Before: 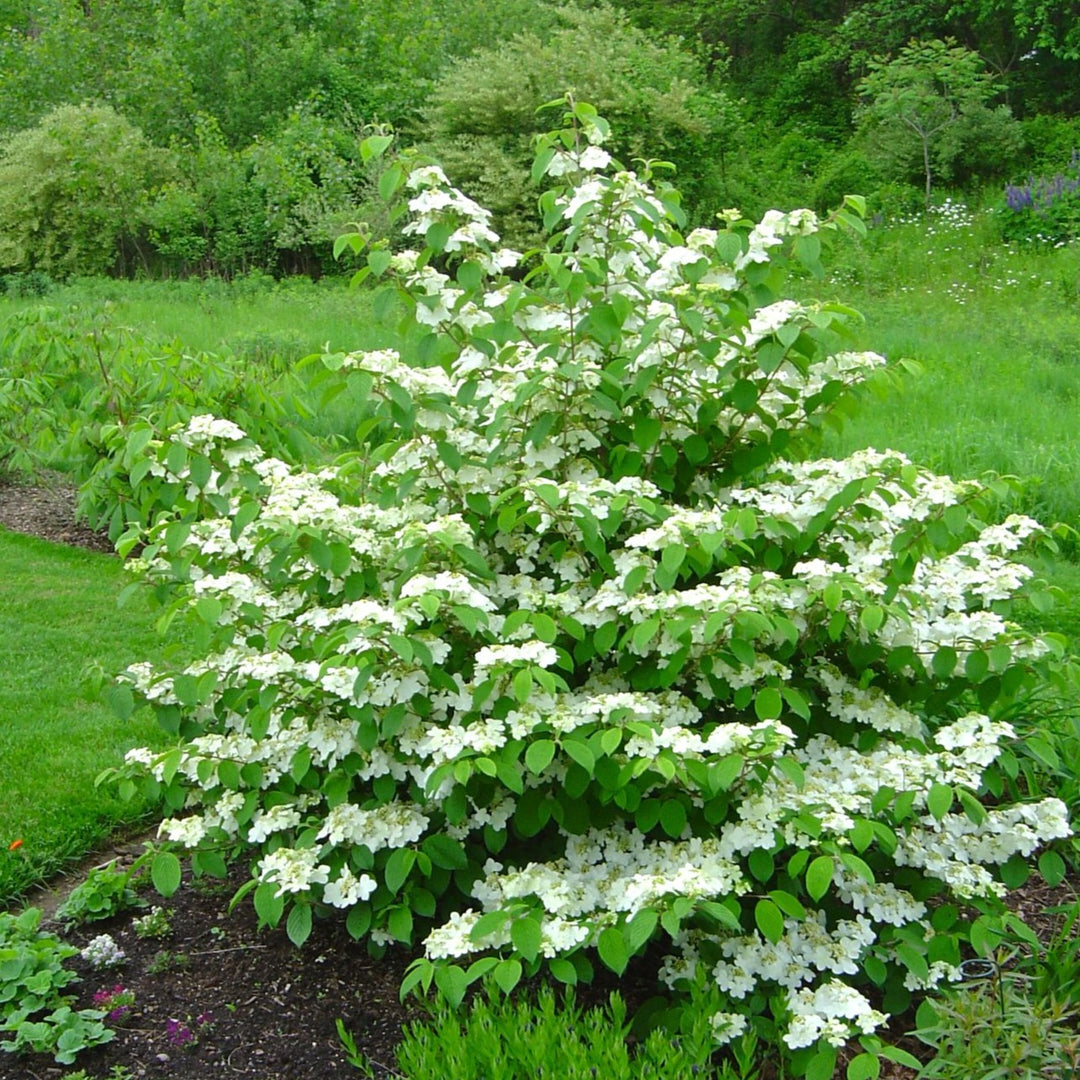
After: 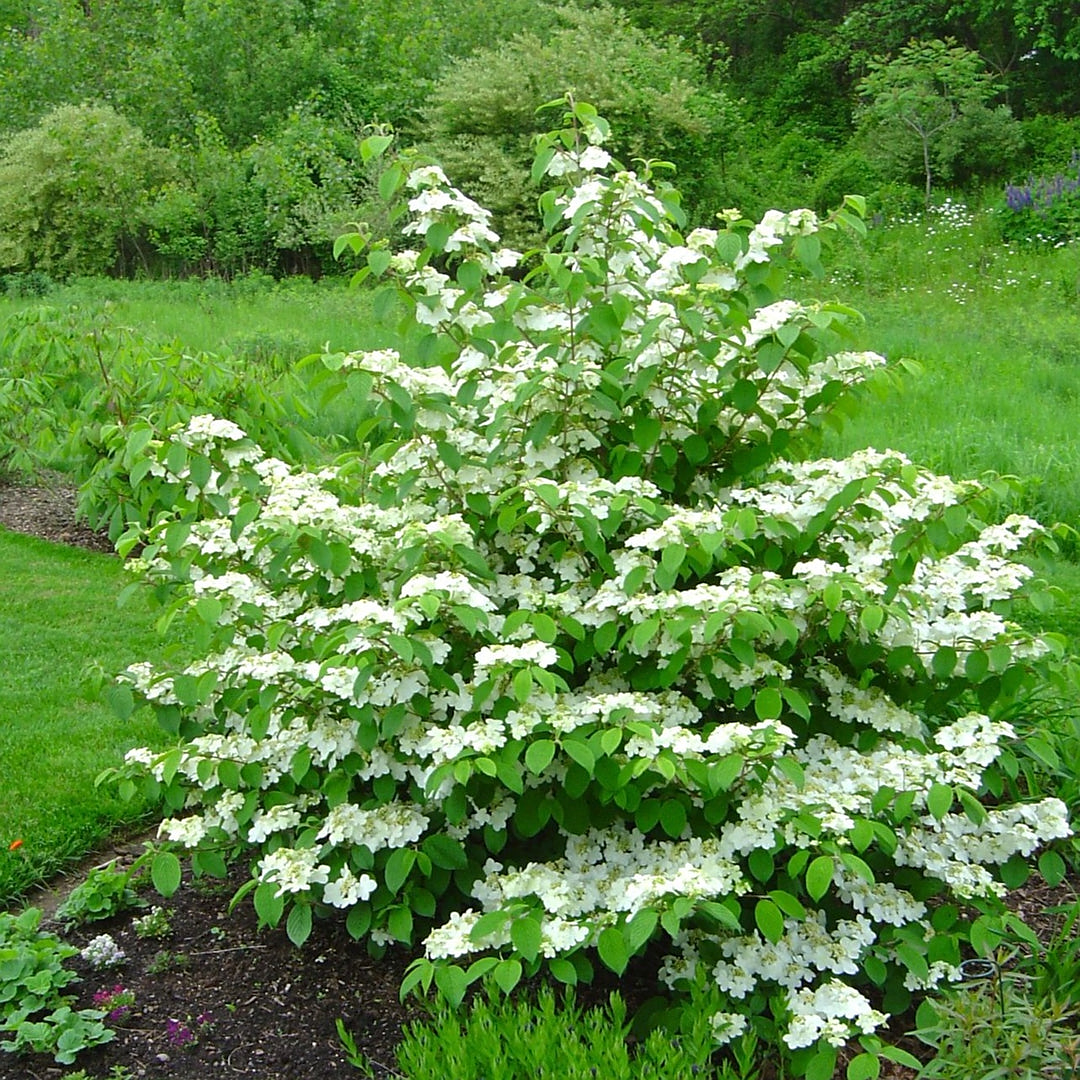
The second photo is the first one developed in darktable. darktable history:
sharpen: radius 1
local contrast: mode bilateral grid, contrast 15, coarseness 36, detail 105%, midtone range 0.2
color zones: curves: ch0 [(0, 0.5) (0.143, 0.5) (0.286, 0.5) (0.429, 0.5) (0.62, 0.489) (0.714, 0.445) (0.844, 0.496) (1, 0.5)]; ch1 [(0, 0.5) (0.143, 0.5) (0.286, 0.5) (0.429, 0.5) (0.571, 0.5) (0.714, 0.523) (0.857, 0.5) (1, 0.5)]
